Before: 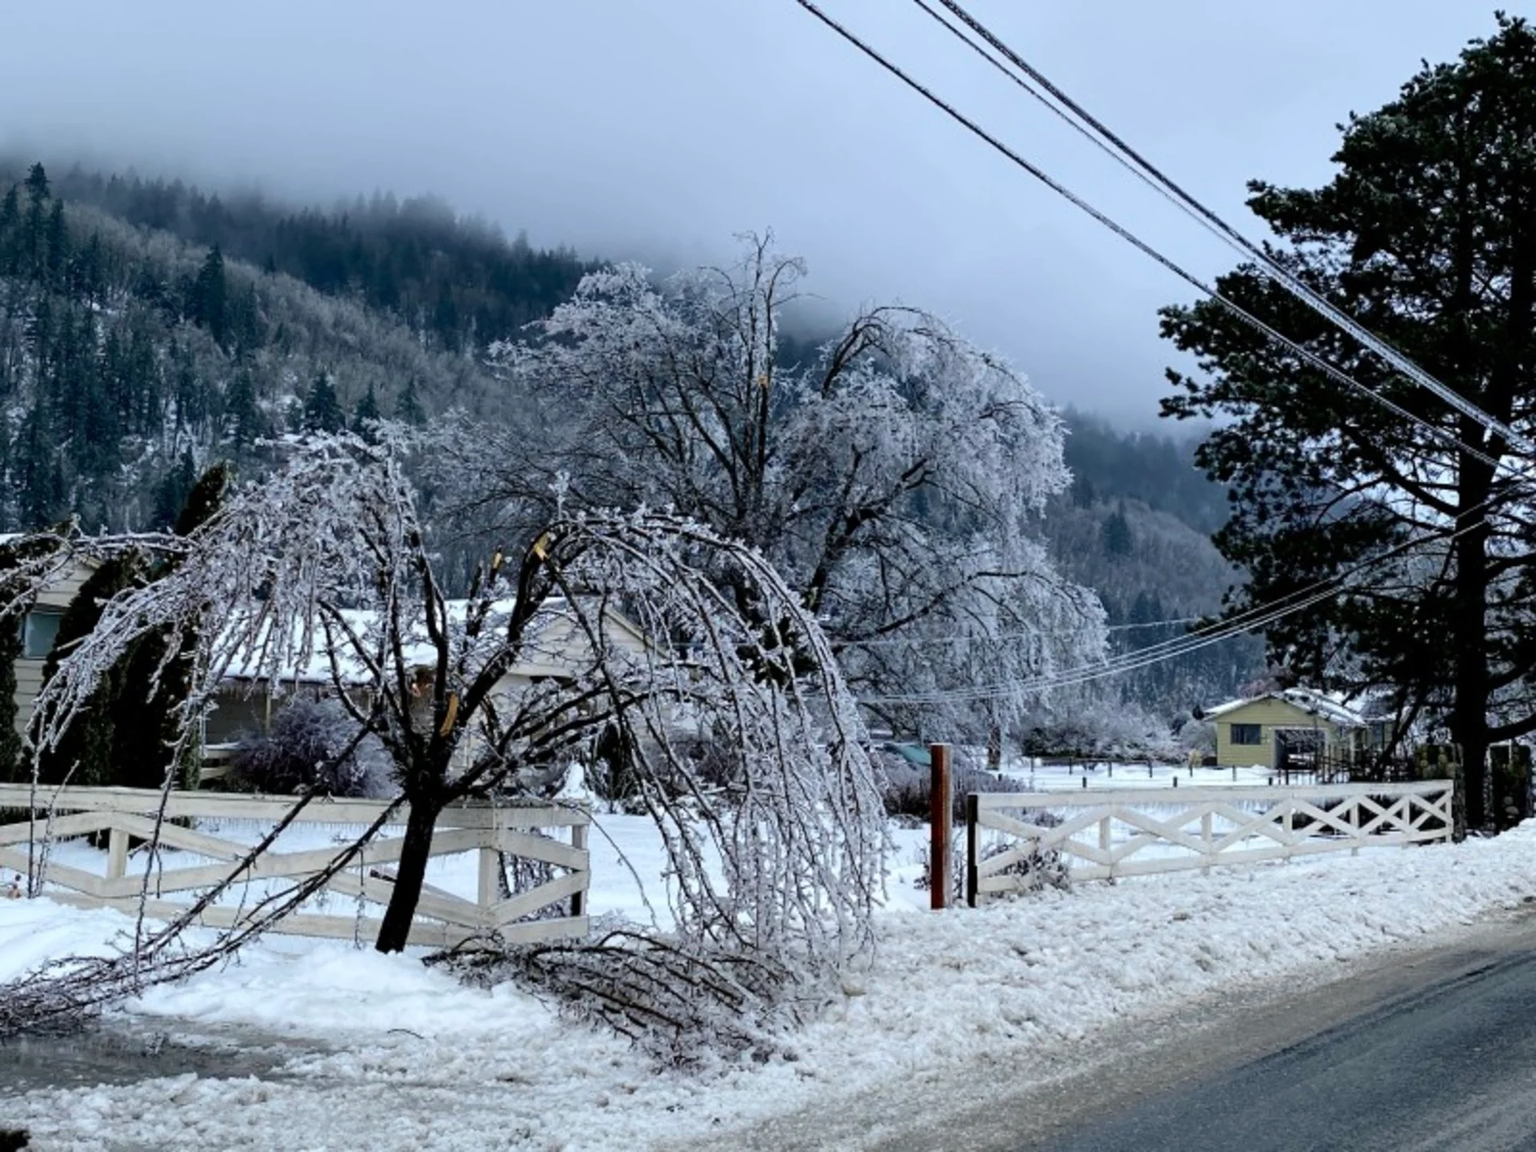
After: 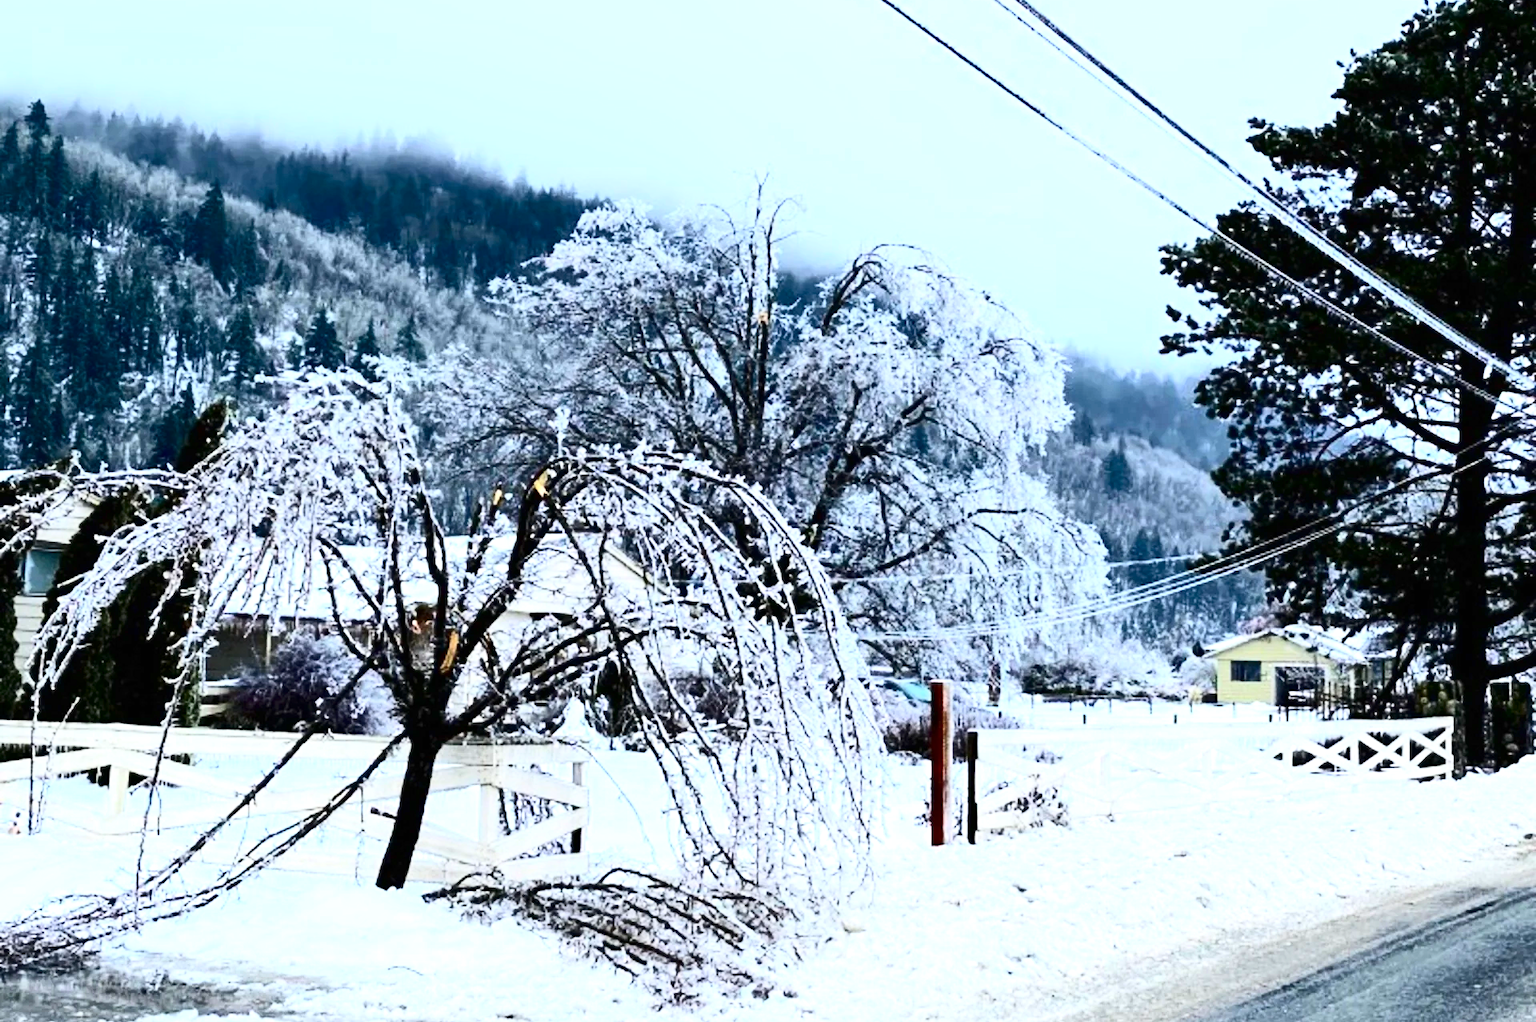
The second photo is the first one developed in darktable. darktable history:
crop and rotate: top 5.496%, bottom 5.703%
exposure: black level correction 0, exposure 1.106 EV, compensate highlight preservation false
contrast brightness saturation: contrast 0.411, brightness 0.105, saturation 0.209
